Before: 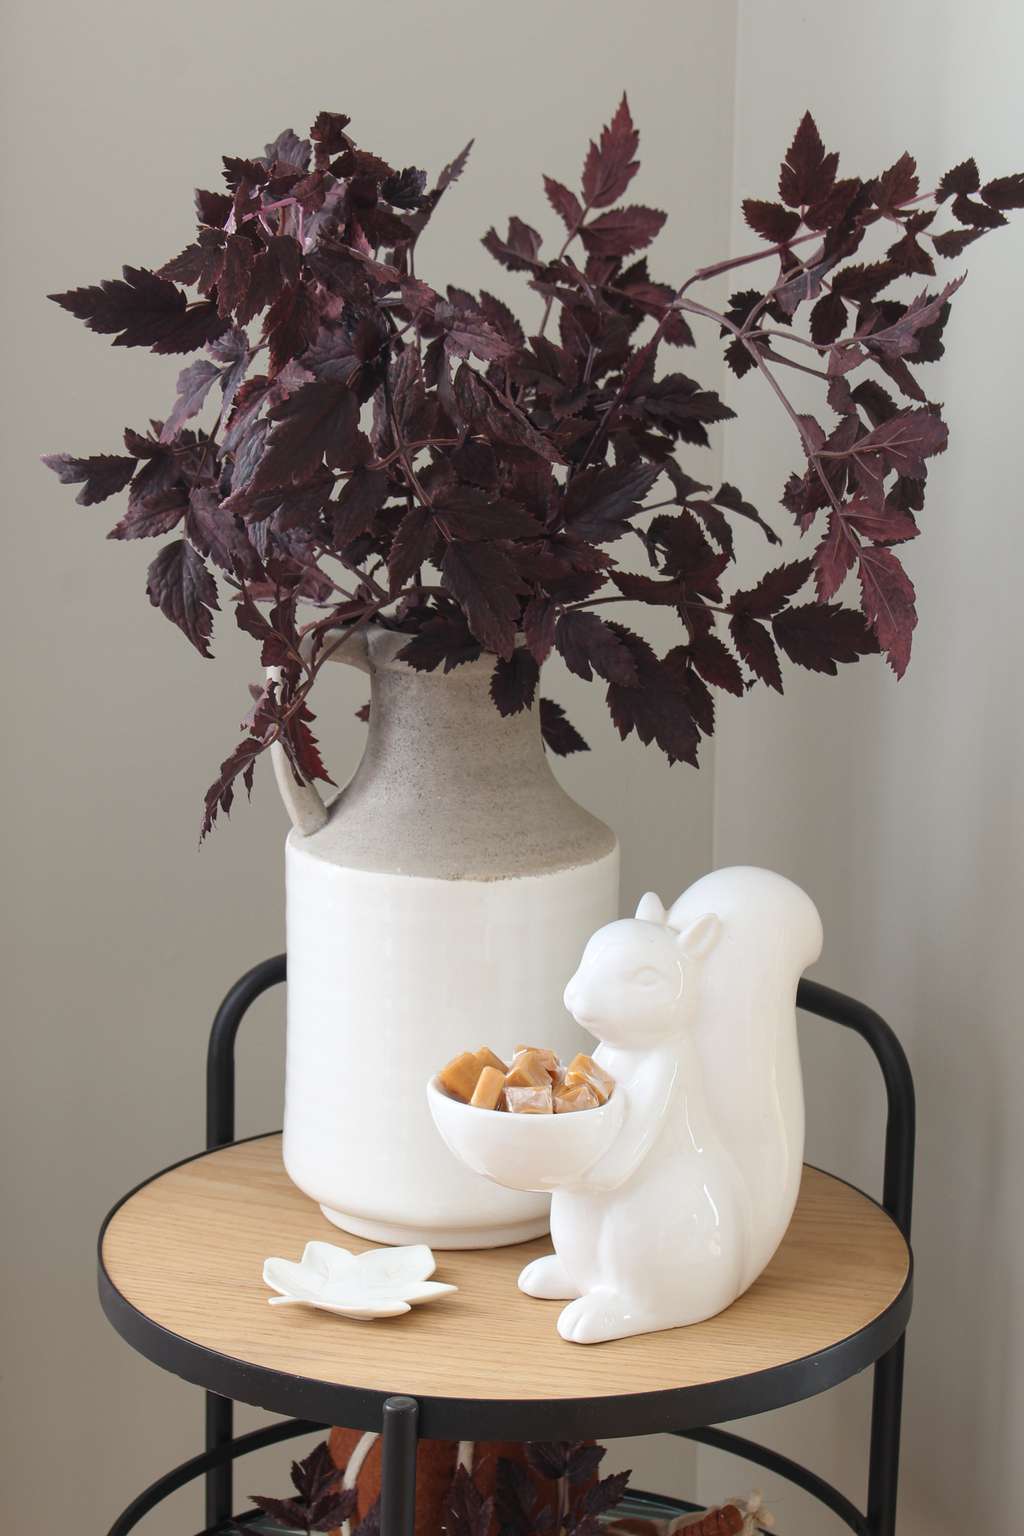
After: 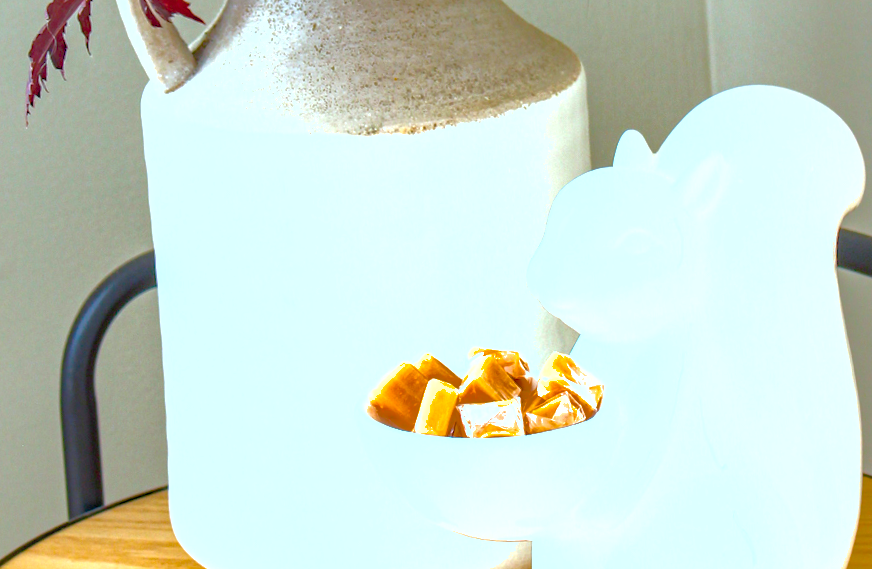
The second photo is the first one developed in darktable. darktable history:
crop: left 18.091%, top 51.13%, right 17.525%, bottom 16.85%
color balance rgb: linear chroma grading › global chroma 25%, perceptual saturation grading › global saturation 45%, perceptual saturation grading › highlights -50%, perceptual saturation grading › shadows 30%, perceptual brilliance grading › global brilliance 18%, global vibrance 40%
haze removal: compatibility mode true, adaptive false
rotate and perspective: rotation -4.57°, crop left 0.054, crop right 0.944, crop top 0.087, crop bottom 0.914
color correction: highlights a* -11.71, highlights b* -15.58
exposure: black level correction 0.001, exposure 0.5 EV, compensate exposure bias true, compensate highlight preservation false
local contrast: highlights 0%, shadows 0%, detail 133%
shadows and highlights: on, module defaults
